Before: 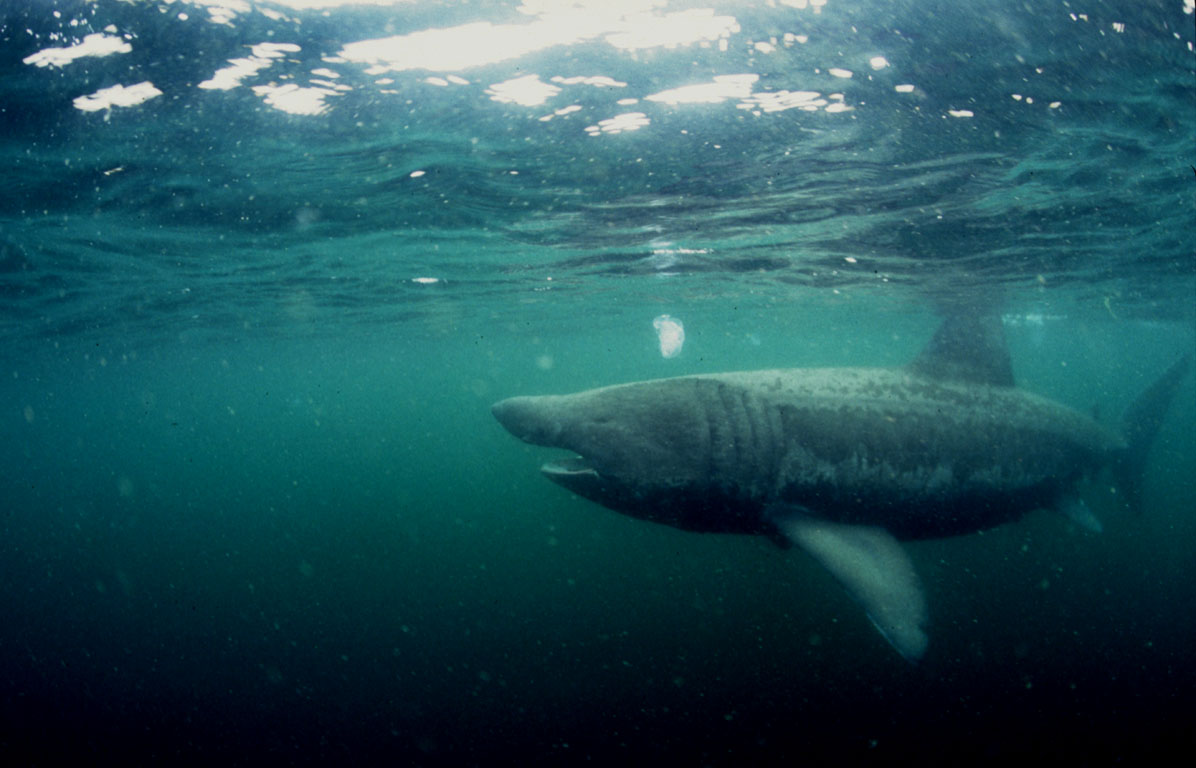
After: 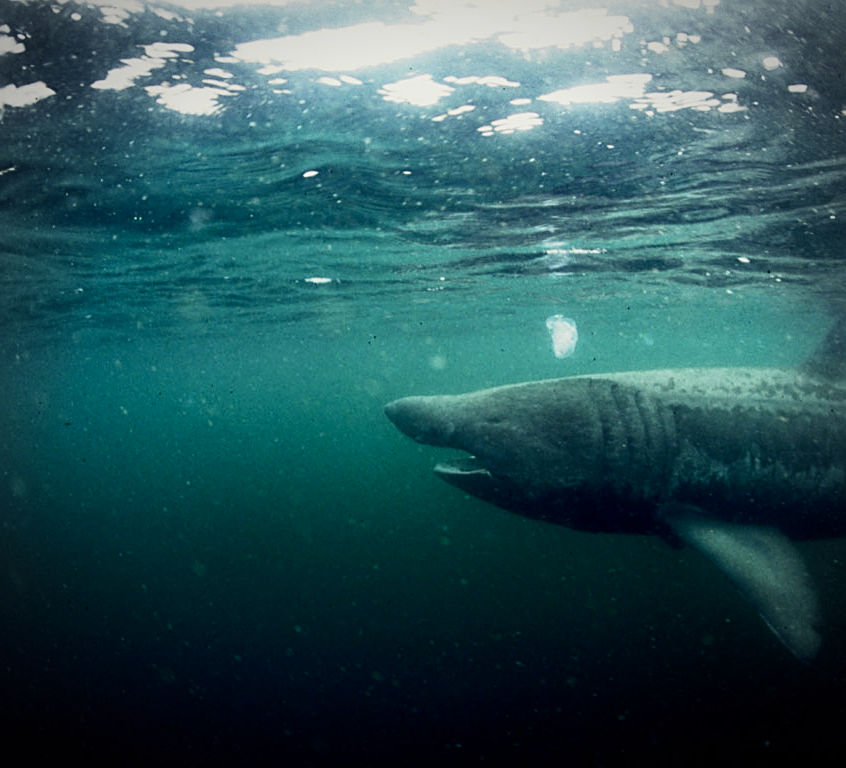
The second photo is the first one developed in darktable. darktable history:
contrast brightness saturation: contrast 0.22
crop and rotate: left 9.061%, right 20.142%
vignetting: automatic ratio true
sharpen: on, module defaults
